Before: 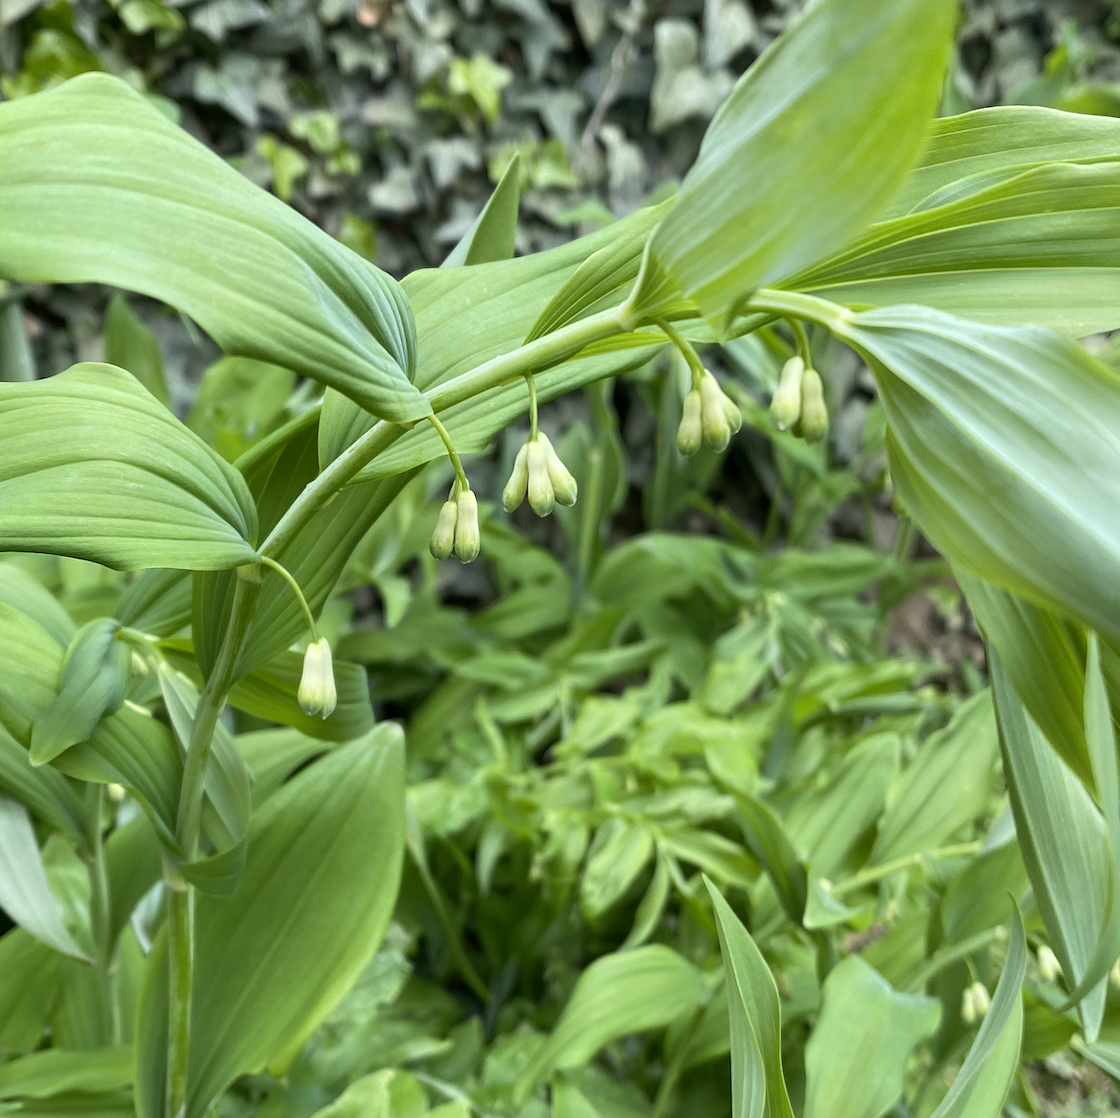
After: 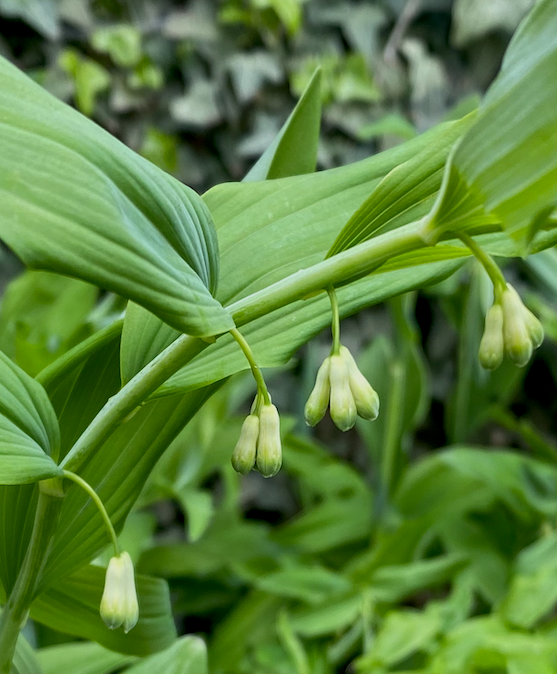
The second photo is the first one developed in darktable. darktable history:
tone equalizer: edges refinement/feathering 500, mask exposure compensation -1.57 EV, preserve details no
crop: left 17.744%, top 7.771%, right 32.502%, bottom 31.894%
exposure: black level correction 0.006, exposure -0.222 EV, compensate highlight preservation false
shadows and highlights: white point adjustment -3.75, highlights -63.81, soften with gaussian
